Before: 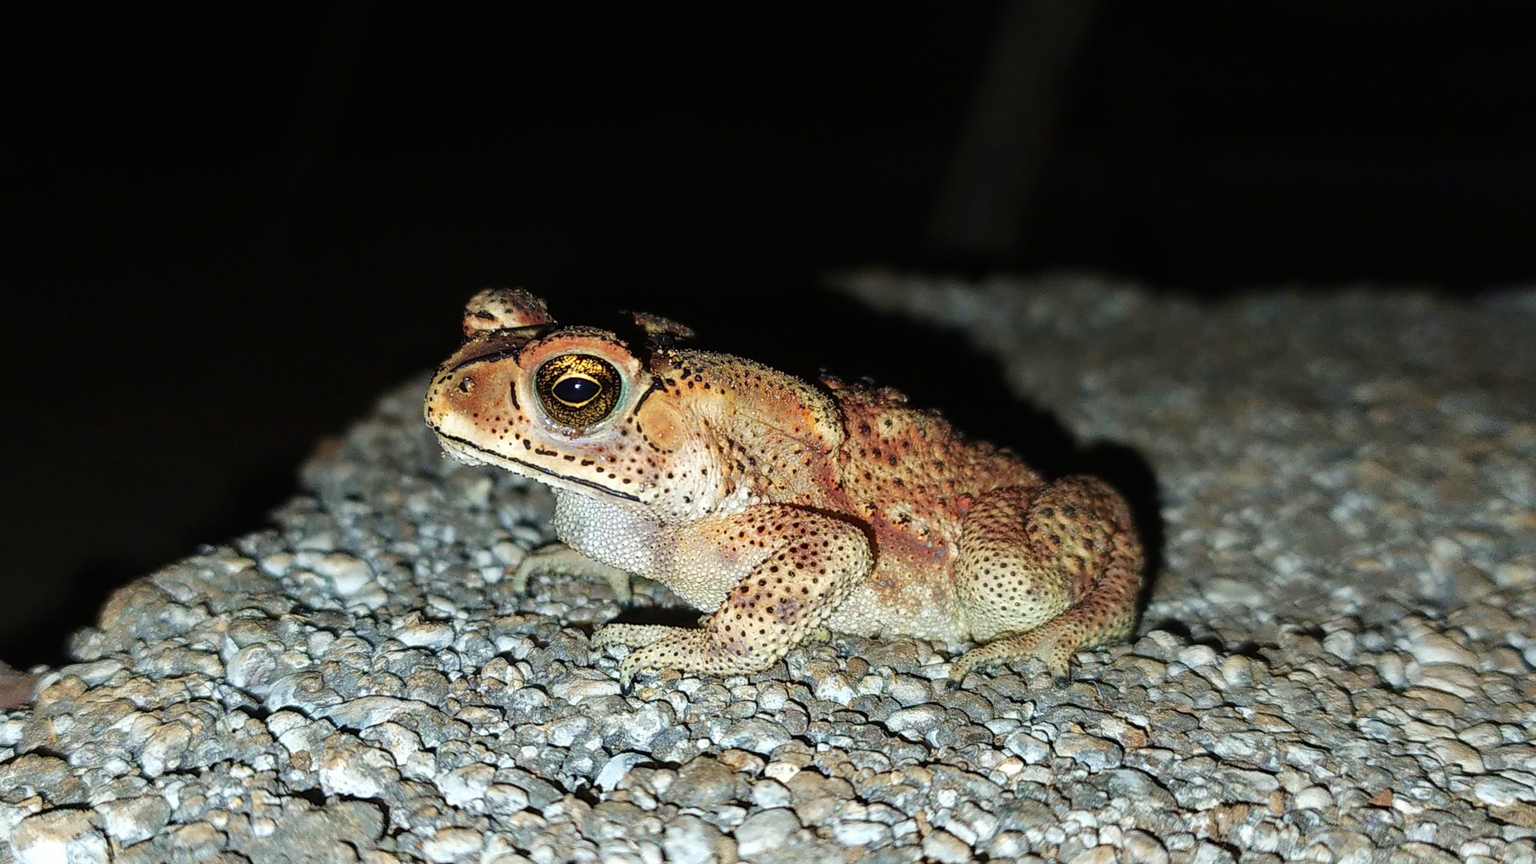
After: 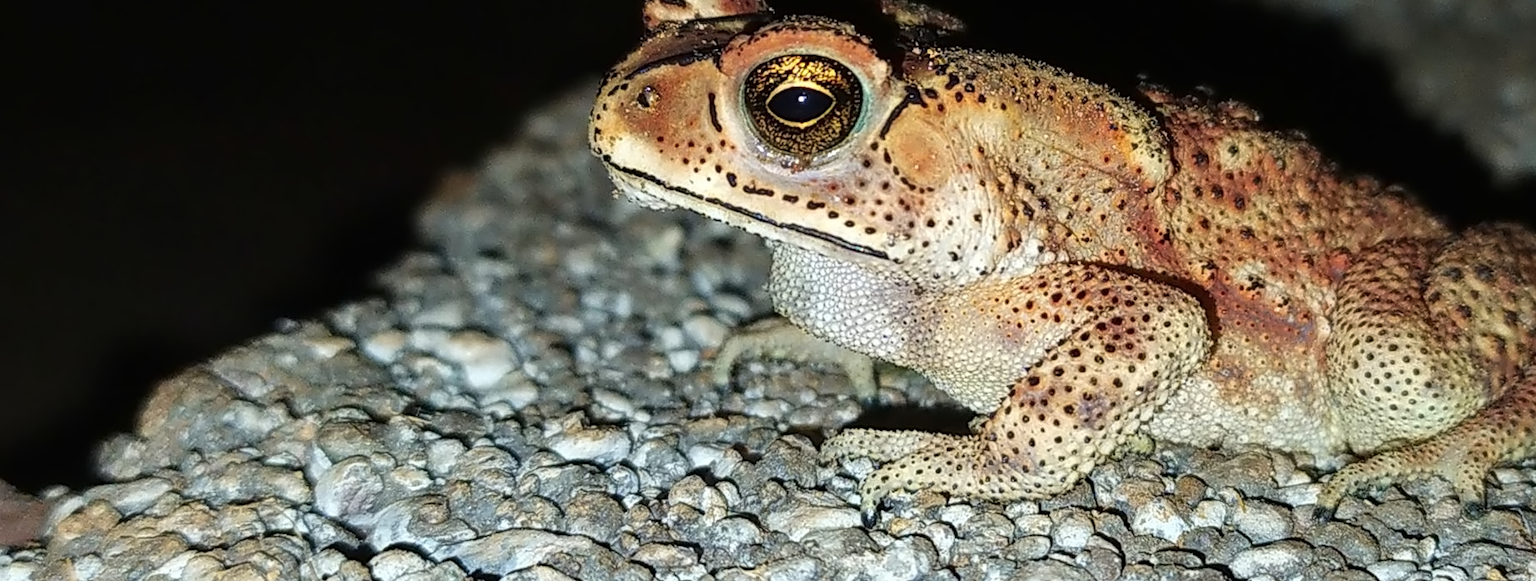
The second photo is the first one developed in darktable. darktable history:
crop: top 36.498%, right 27.964%, bottom 14.995%
contrast equalizer: y [[0.5 ×4, 0.524, 0.59], [0.5 ×6], [0.5 ×6], [0, 0, 0, 0.01, 0.045, 0.012], [0, 0, 0, 0.044, 0.195, 0.131]]
